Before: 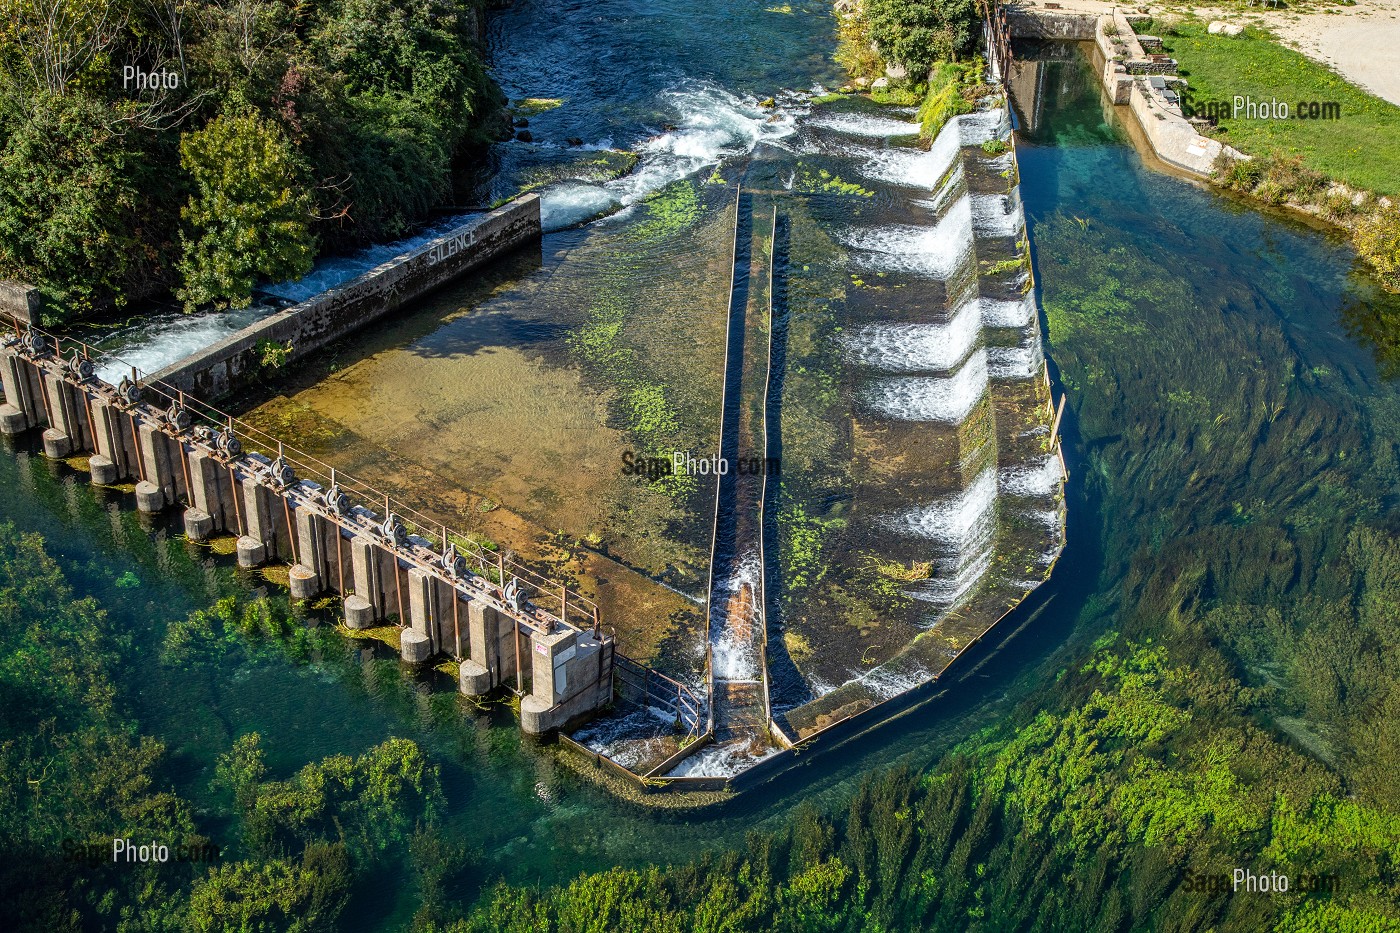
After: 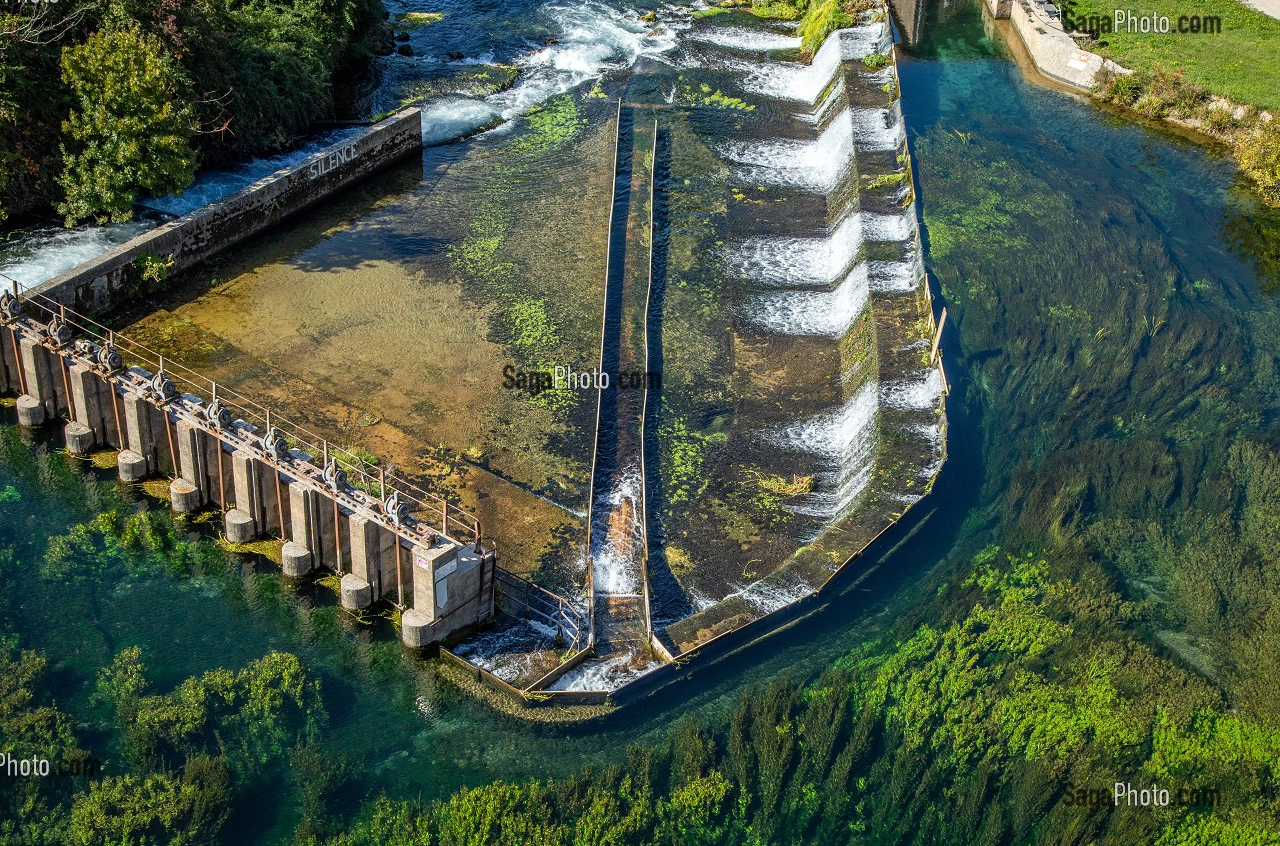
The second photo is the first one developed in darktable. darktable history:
crop and rotate: left 8.507%, top 9.256%
